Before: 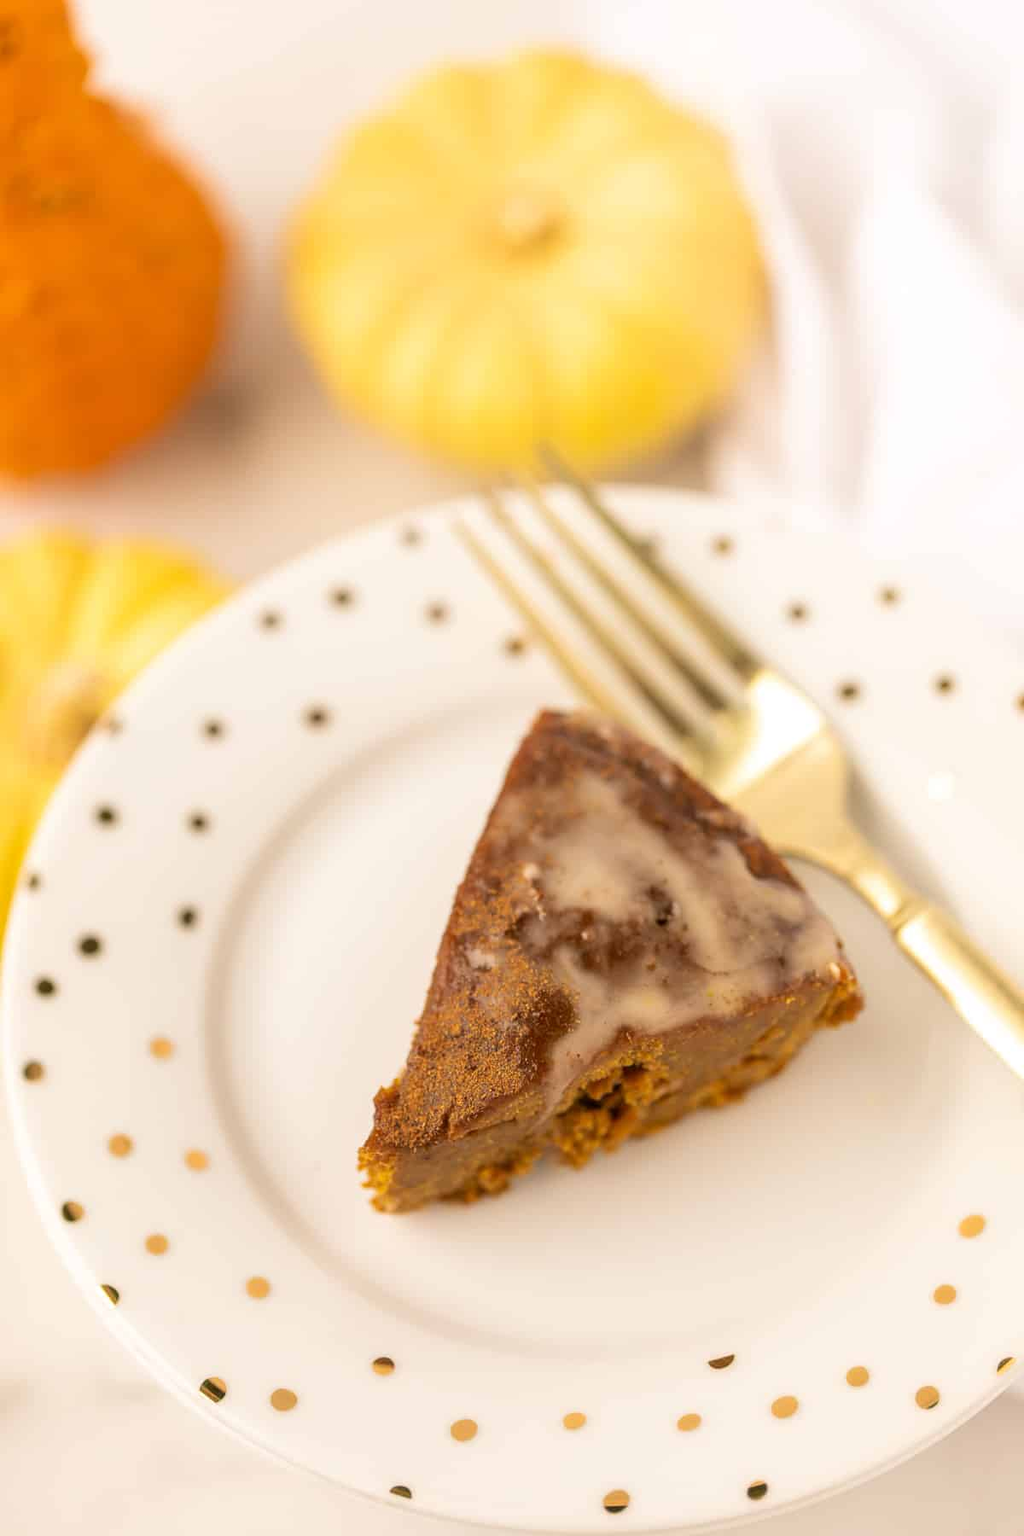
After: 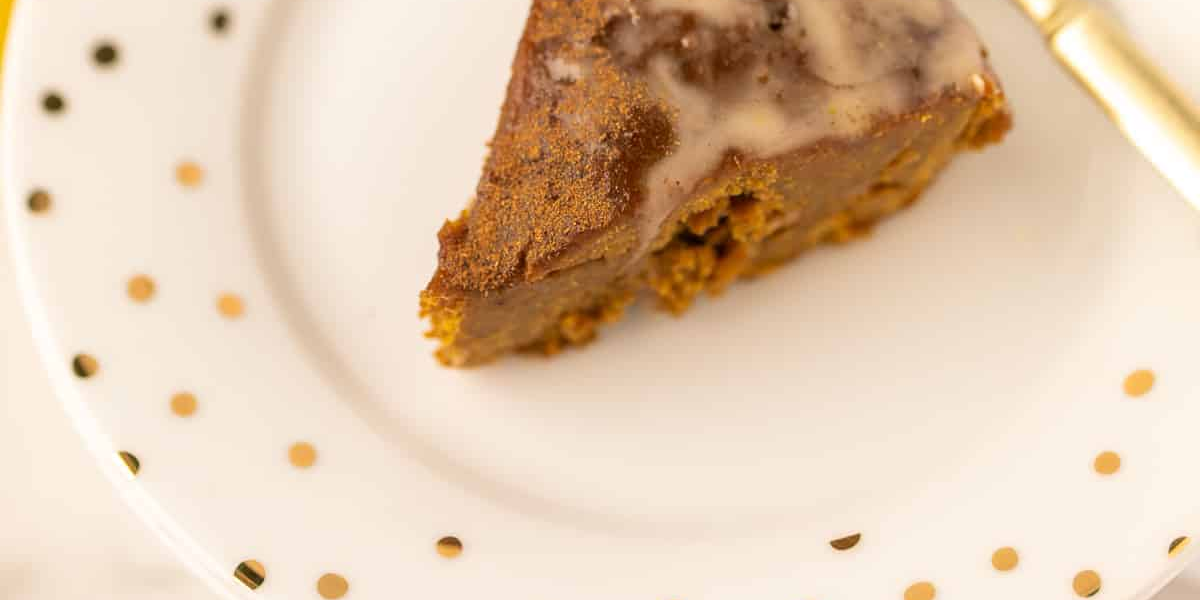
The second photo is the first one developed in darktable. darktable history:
crop and rotate: top 58.563%, bottom 8.102%
